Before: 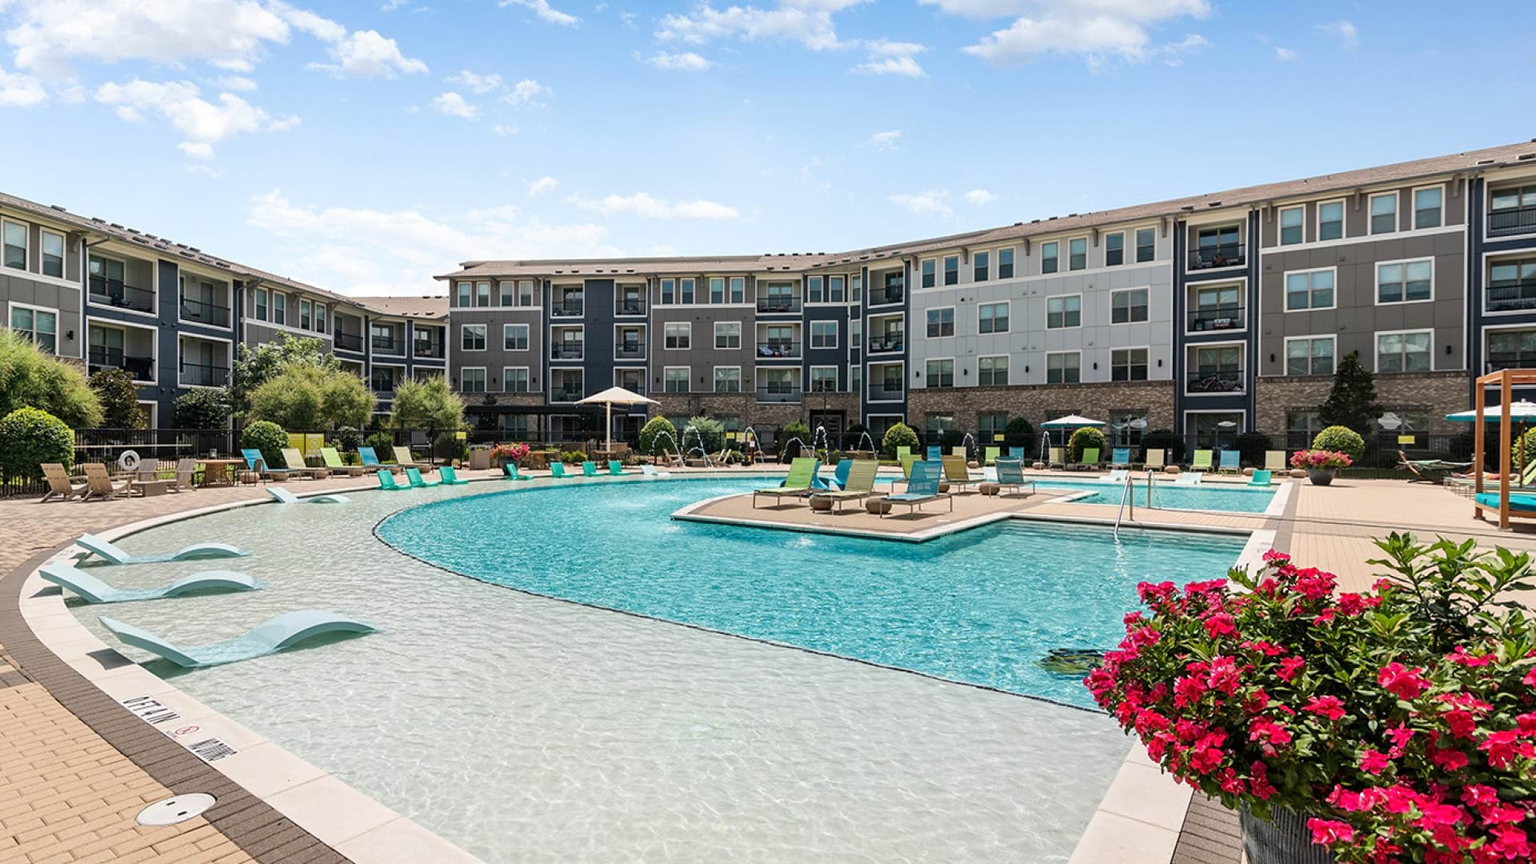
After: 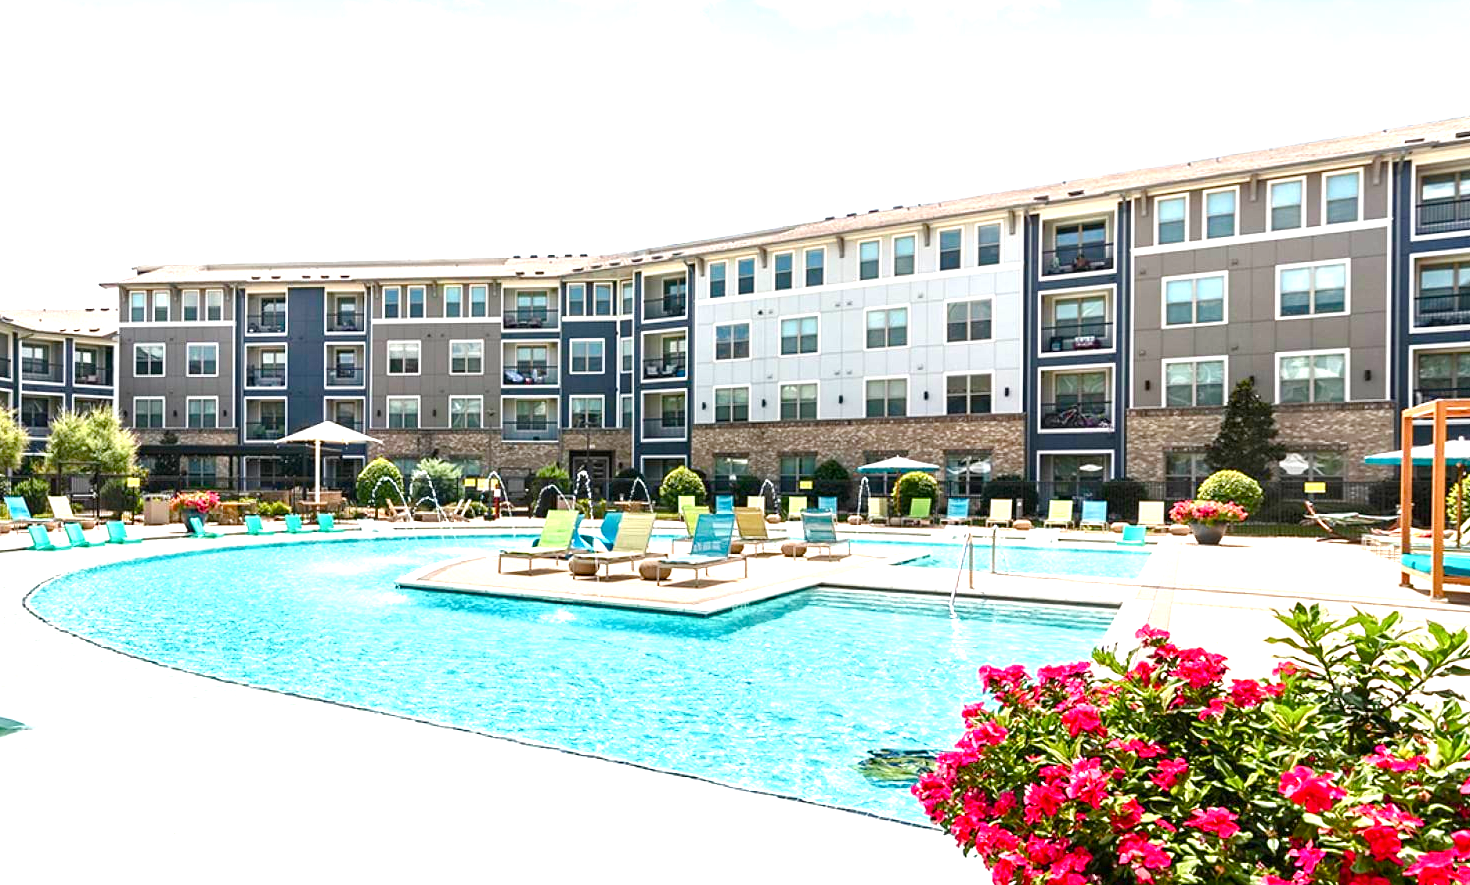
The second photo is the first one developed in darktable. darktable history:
color balance rgb: perceptual saturation grading › global saturation 20%, perceptual saturation grading › highlights -25%, perceptual saturation grading › shadows 50%
exposure: black level correction 0, exposure 1.388 EV, compensate exposure bias true, compensate highlight preservation false
crop: left 23.095%, top 5.827%, bottom 11.854%
white balance: red 1, blue 1
